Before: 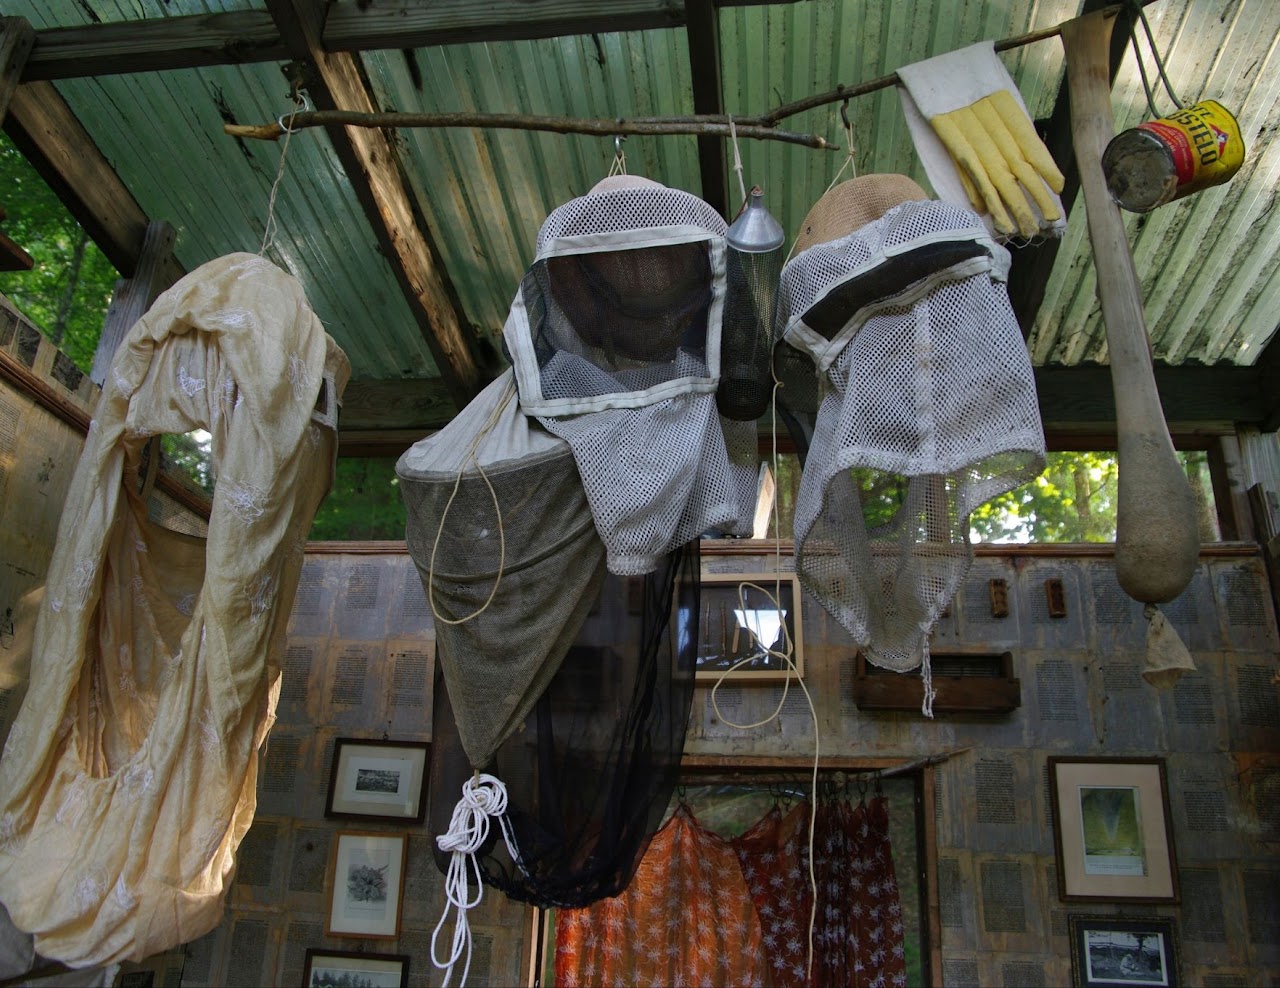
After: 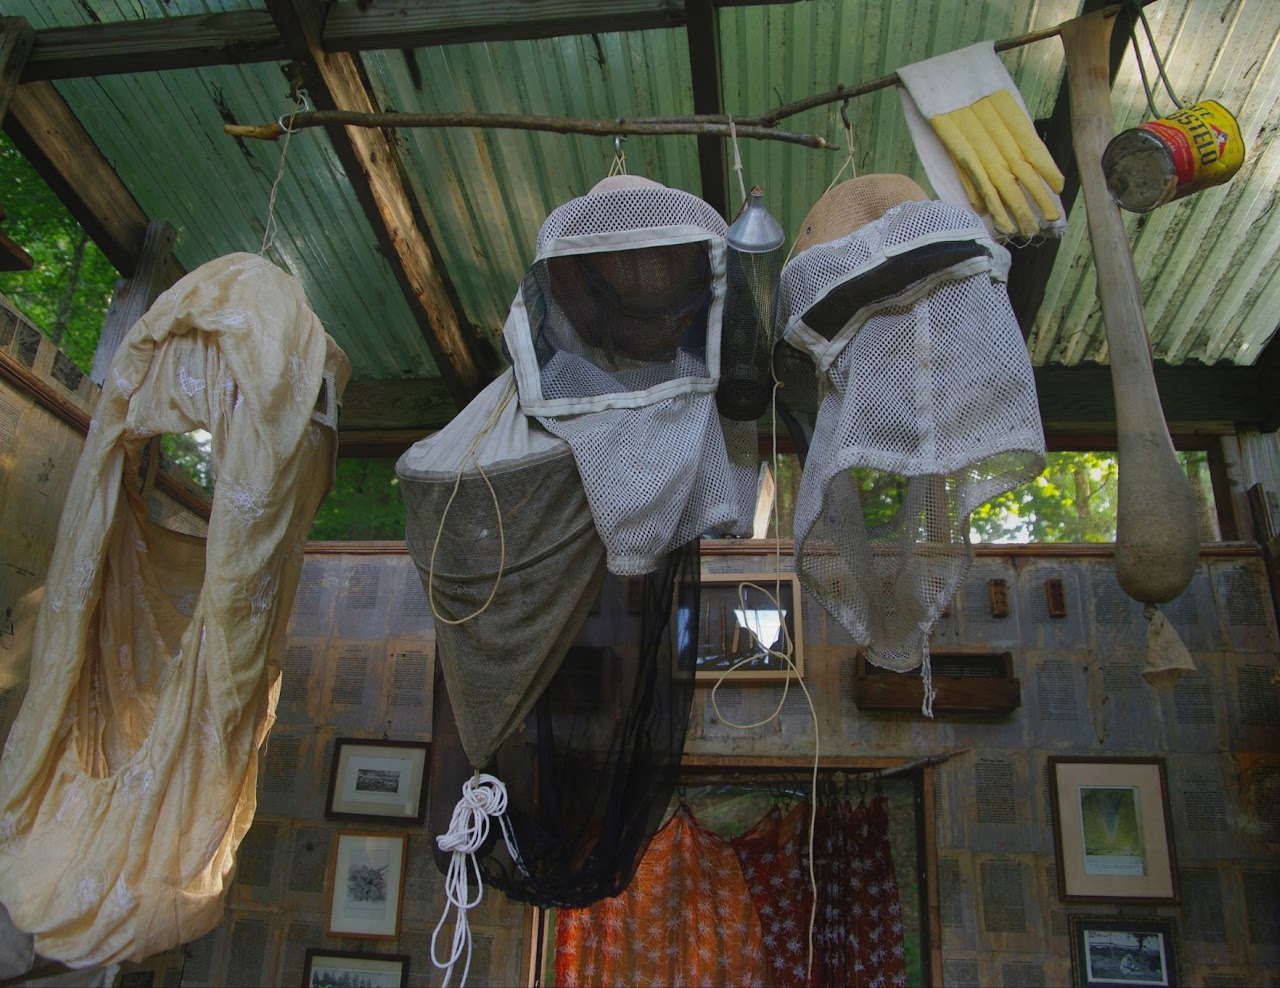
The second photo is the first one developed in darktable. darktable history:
contrast equalizer: octaves 7, y [[0.531, 0.548, 0.559, 0.557, 0.544, 0.527], [0.5 ×6], [0.5 ×6], [0 ×6], [0 ×6]], mix -0.994
tone equalizer: edges refinement/feathering 500, mask exposure compensation -1.57 EV, preserve details no
